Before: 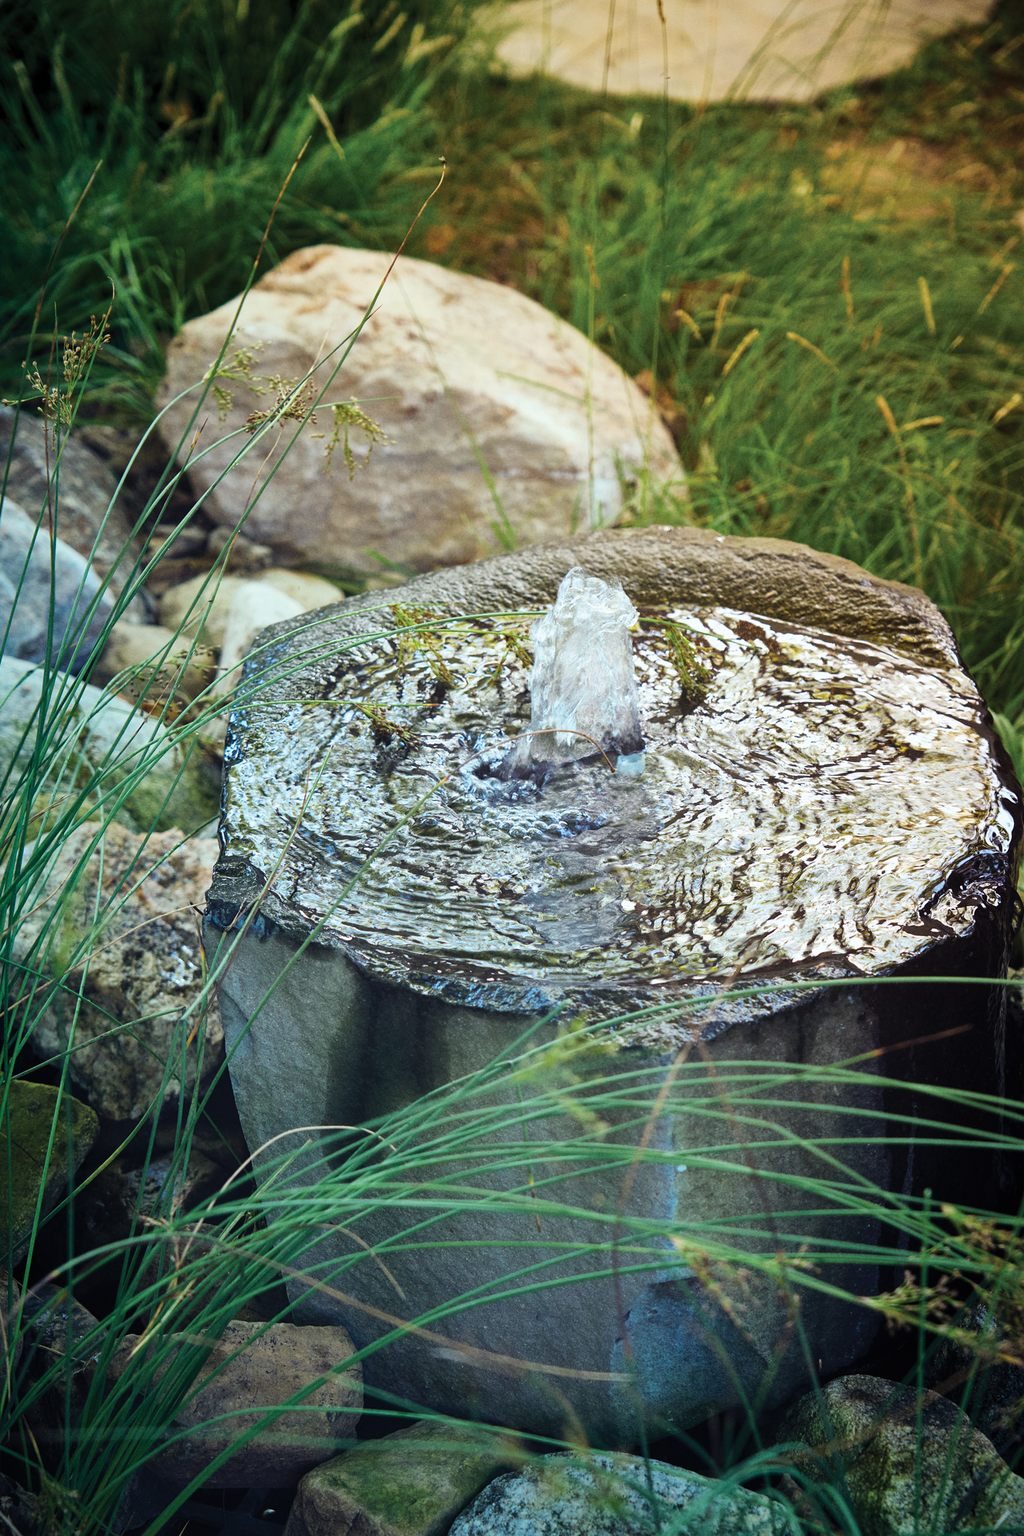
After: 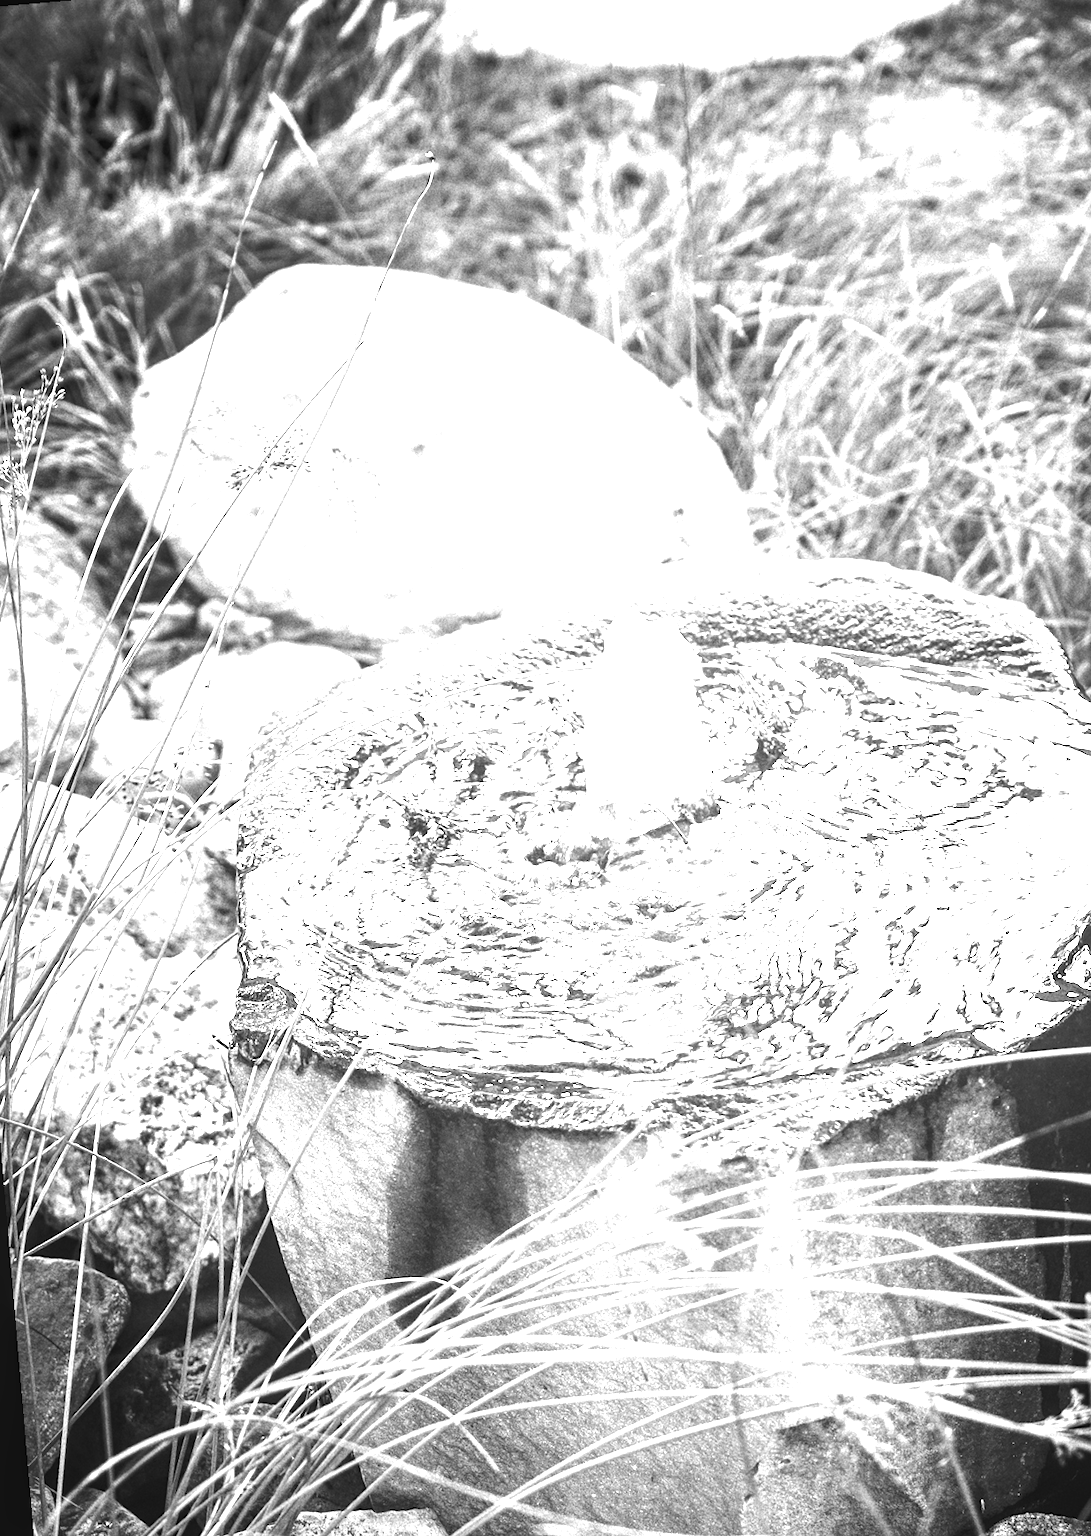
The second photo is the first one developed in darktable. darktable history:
tone equalizer: -8 EV -0.75 EV, -7 EV -0.7 EV, -6 EV -0.6 EV, -5 EV -0.4 EV, -3 EV 0.4 EV, -2 EV 0.6 EV, -1 EV 0.7 EV, +0 EV 0.75 EV, edges refinement/feathering 500, mask exposure compensation -1.57 EV, preserve details no
rotate and perspective: rotation -4.86°, automatic cropping off
exposure: exposure 2.003 EV, compensate highlight preservation false
local contrast: on, module defaults
white balance: red 0.954, blue 1.079
crop and rotate: left 7.196%, top 4.574%, right 10.605%, bottom 13.178%
monochrome: on, module defaults
